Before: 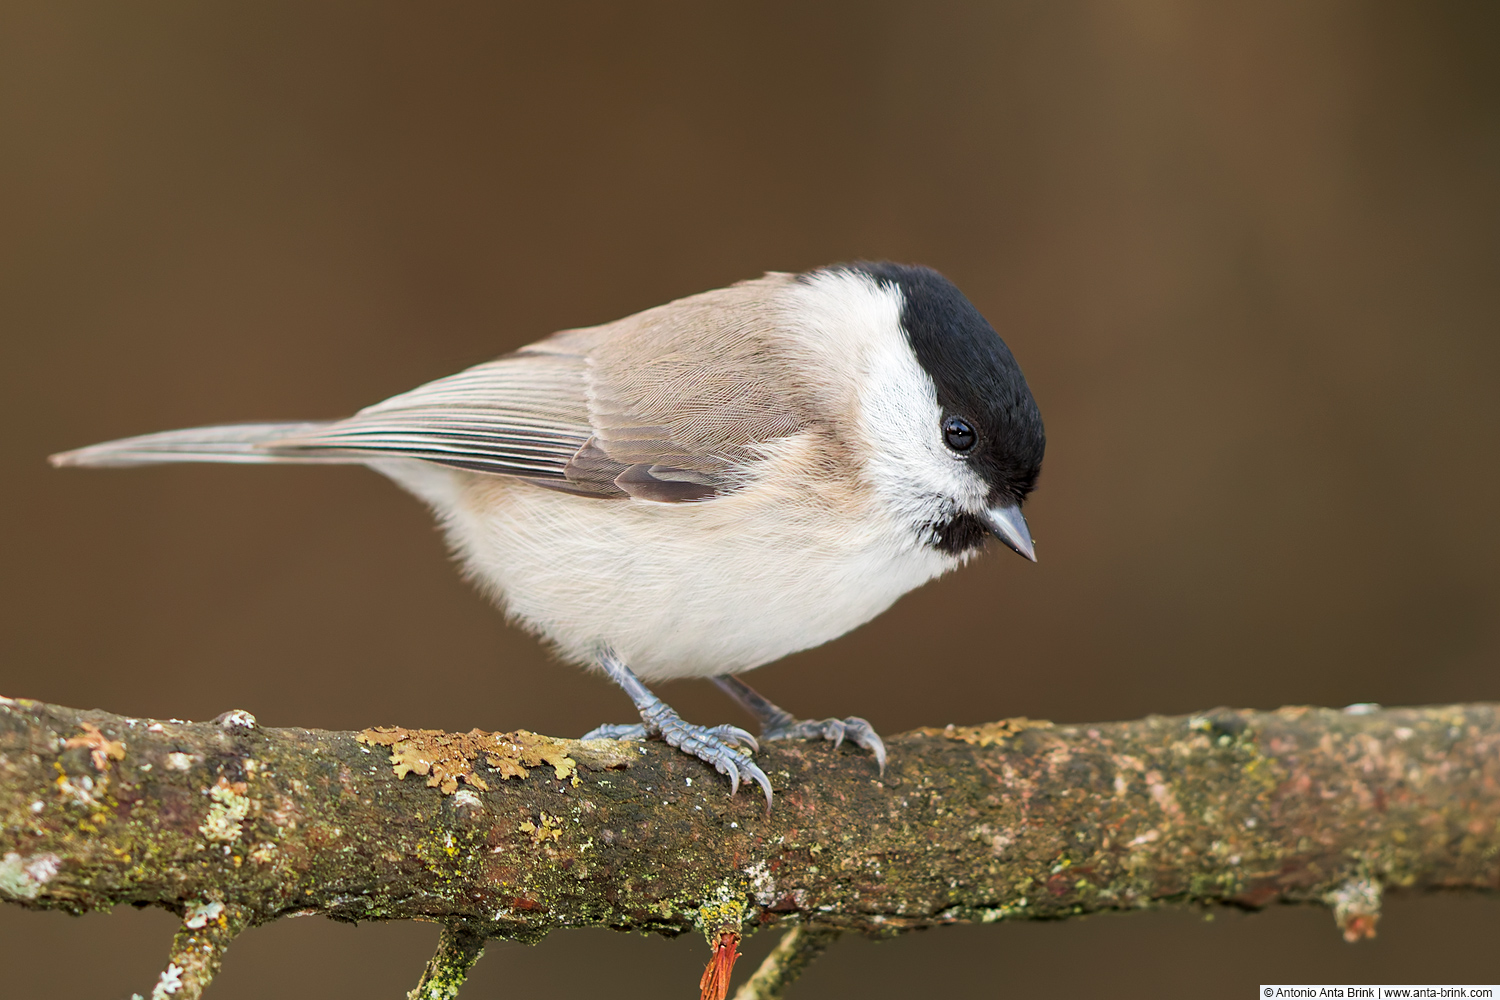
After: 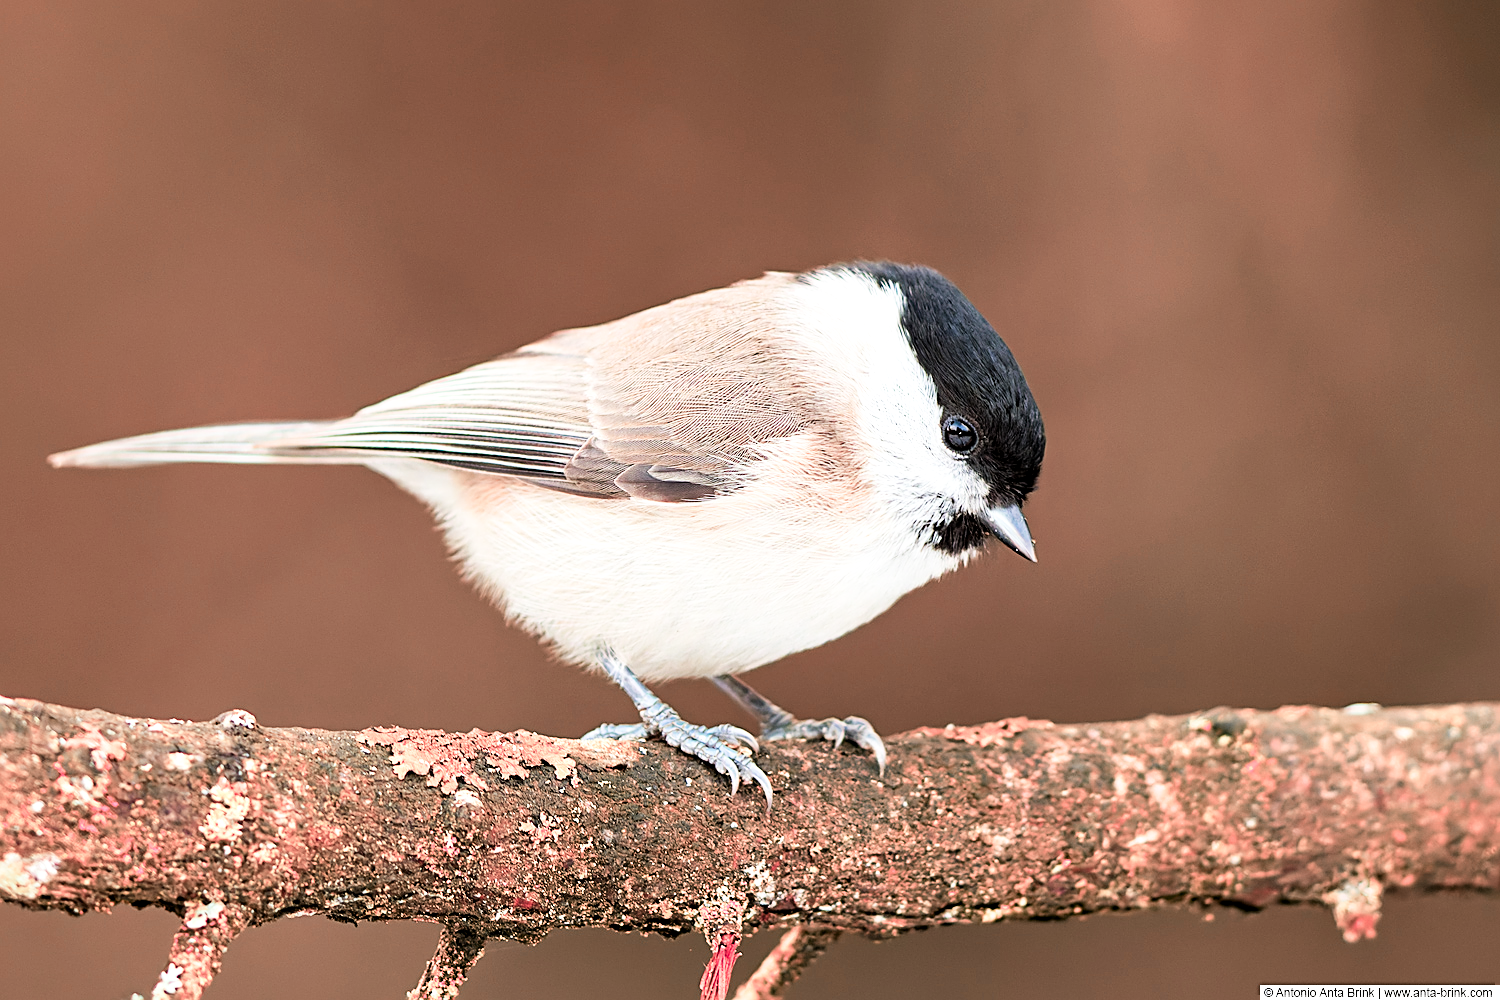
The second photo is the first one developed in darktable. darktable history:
local contrast: mode bilateral grid, contrast 20, coarseness 49, detail 119%, midtone range 0.2
haze removal: strength 0.124, distance 0.254, compatibility mode true, adaptive false
sharpen: amount 0.493
exposure: black level correction 0, exposure 1.2 EV, compensate exposure bias true, compensate highlight preservation false
filmic rgb: black relative exposure -5.12 EV, white relative exposure 3.55 EV, hardness 3.16, contrast 1.202, highlights saturation mix -29.22%, contrast in shadows safe
color zones: curves: ch2 [(0, 0.488) (0.143, 0.417) (0.286, 0.212) (0.429, 0.179) (0.571, 0.154) (0.714, 0.415) (0.857, 0.495) (1, 0.488)]
